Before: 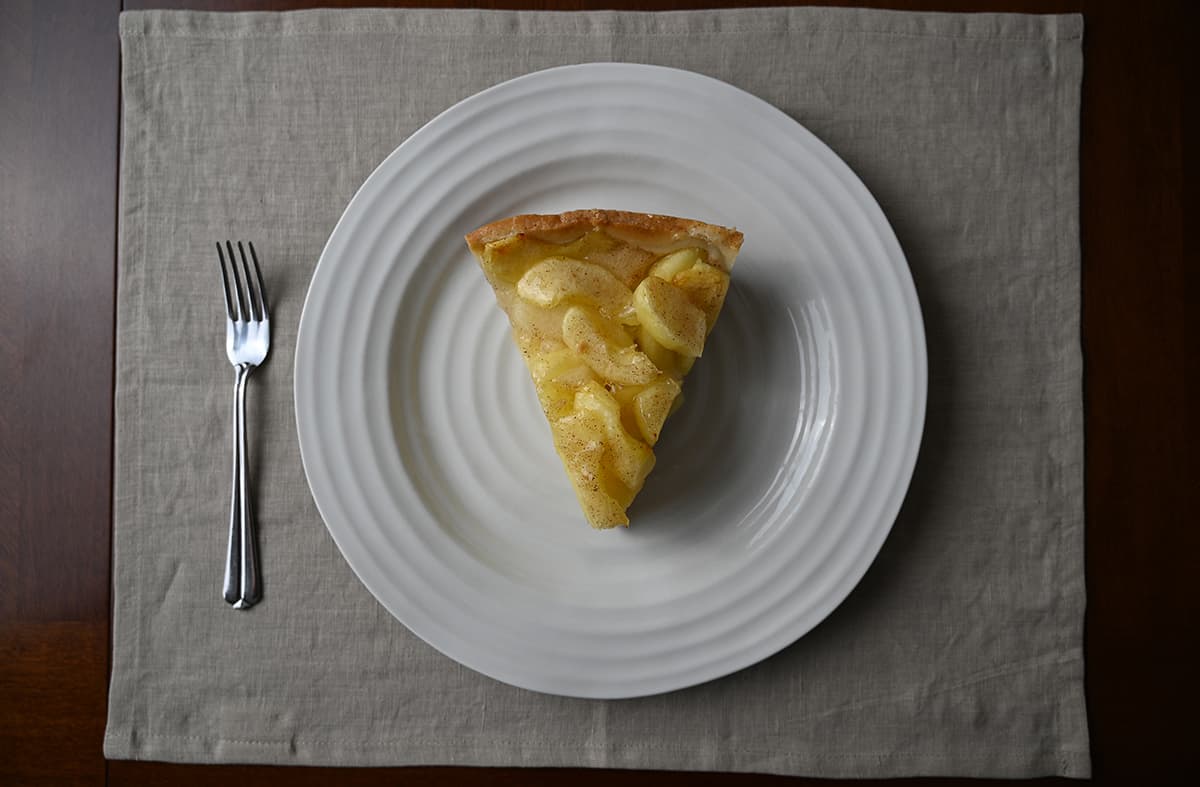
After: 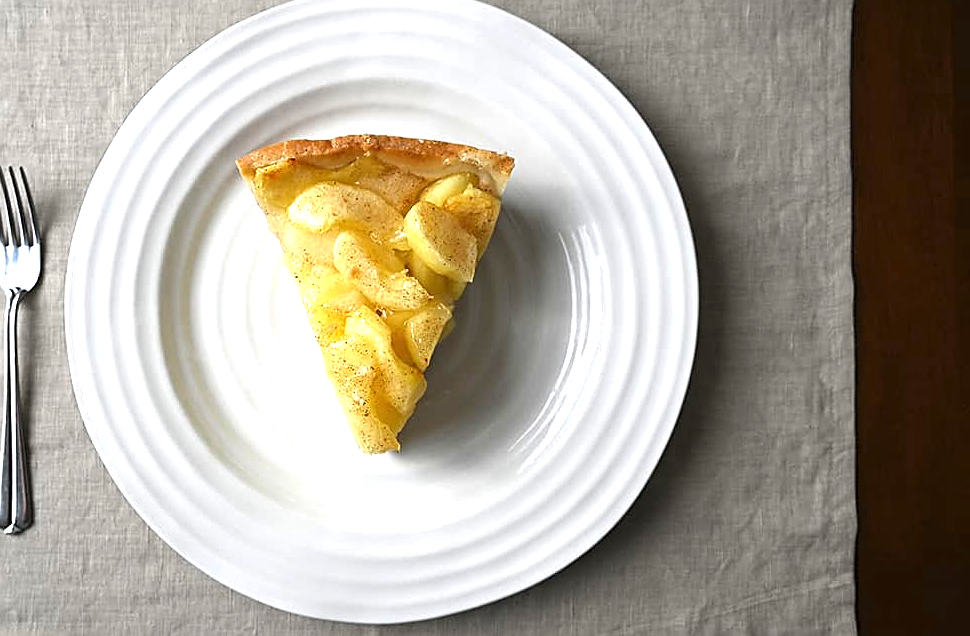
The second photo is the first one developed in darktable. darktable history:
sharpen: on, module defaults
exposure: black level correction 0, exposure 1.45 EV, compensate exposure bias true, compensate highlight preservation false
crop: left 19.159%, top 9.58%, bottom 9.58%
